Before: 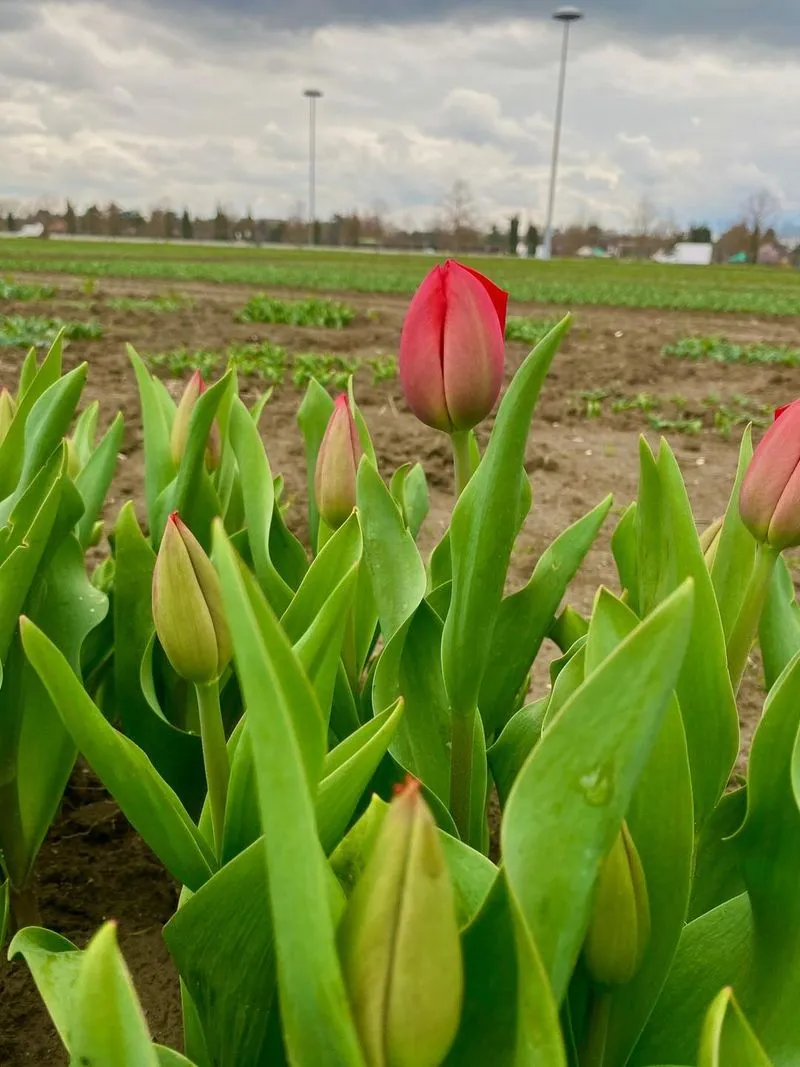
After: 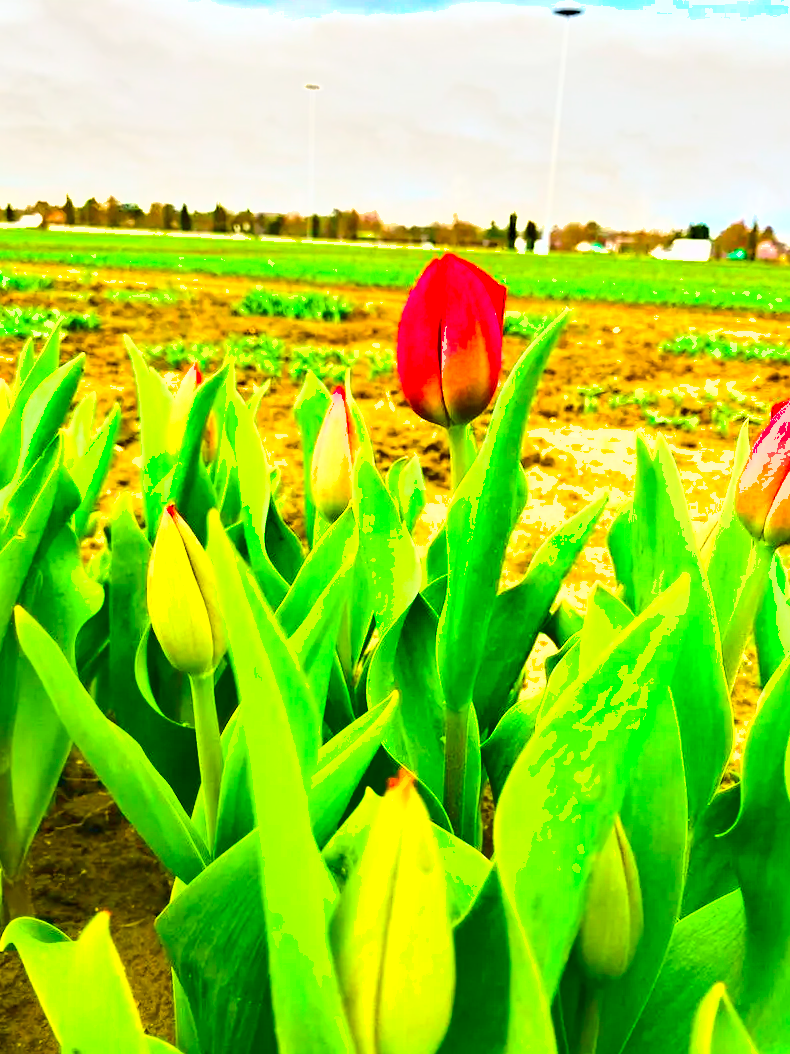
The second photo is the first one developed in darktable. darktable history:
crop and rotate: angle -0.5°
color balance rgb: linear chroma grading › global chroma 25%, perceptual saturation grading › global saturation 45%, perceptual saturation grading › highlights -50%, perceptual saturation grading › shadows 30%, perceptual brilliance grading › global brilliance 18%, global vibrance 40%
shadows and highlights: shadows 43.71, white point adjustment -1.46, soften with gaussian
exposure: black level correction 0, exposure 1.2 EV, compensate highlight preservation false
contrast brightness saturation: contrast 0.2, brightness 0.16, saturation 0.22
